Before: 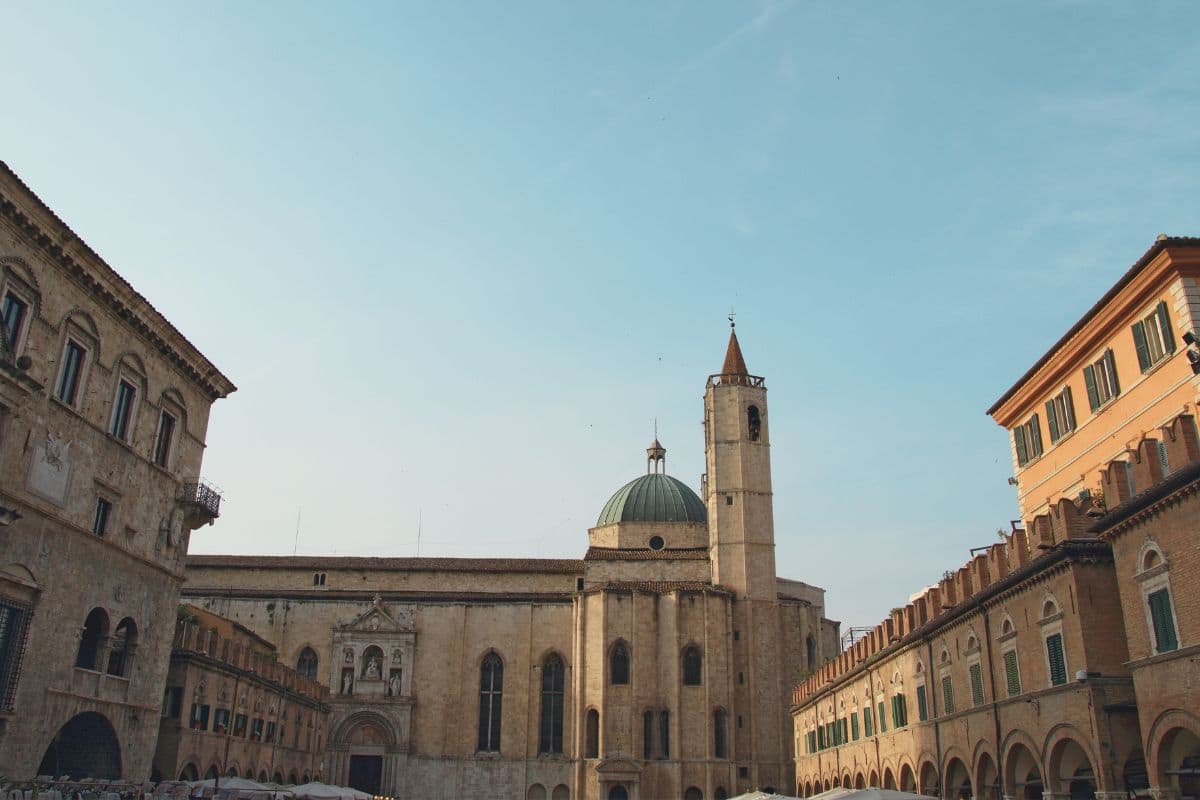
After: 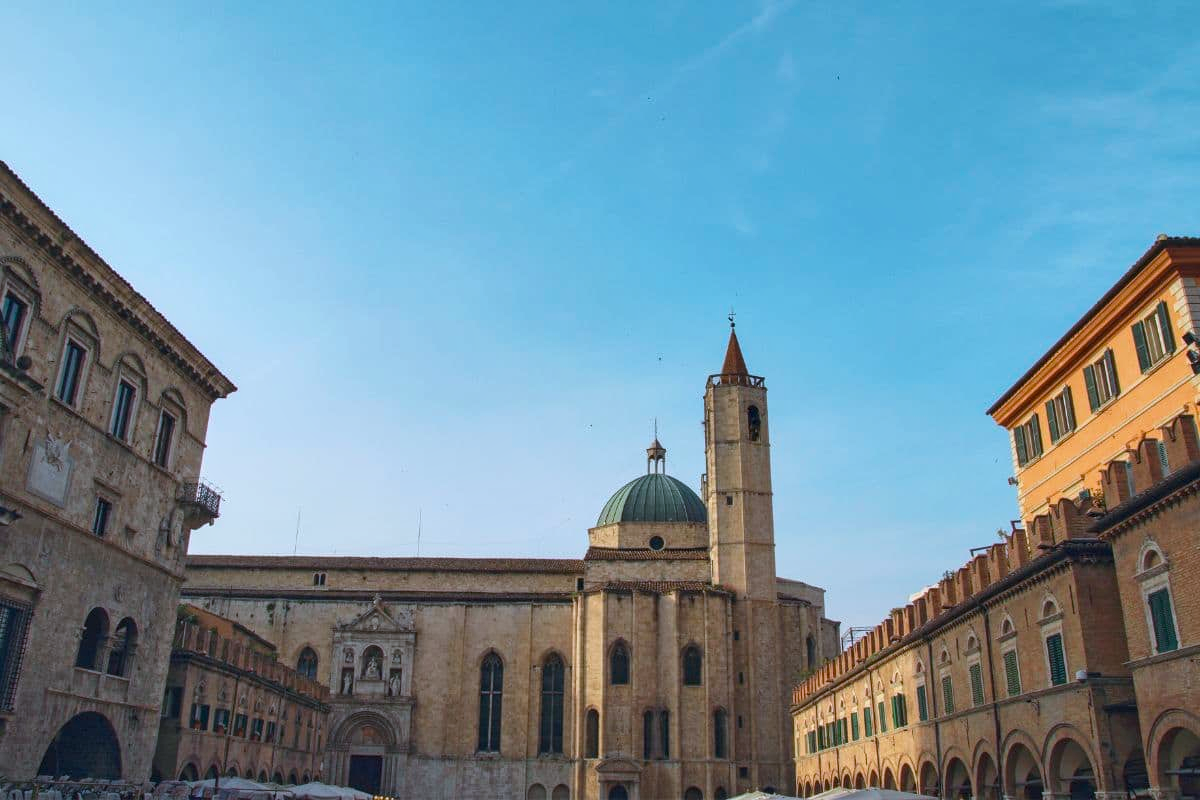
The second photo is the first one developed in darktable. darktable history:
local contrast: on, module defaults
color calibration: x 0.372, y 0.387, temperature 4285.81 K
shadows and highlights: shadows 23.2, highlights -48.76, soften with gaussian
color balance rgb: highlights gain › chroma 1.001%, highlights gain › hue 60.12°, perceptual saturation grading › global saturation 25.405%, global vibrance 24.981%
